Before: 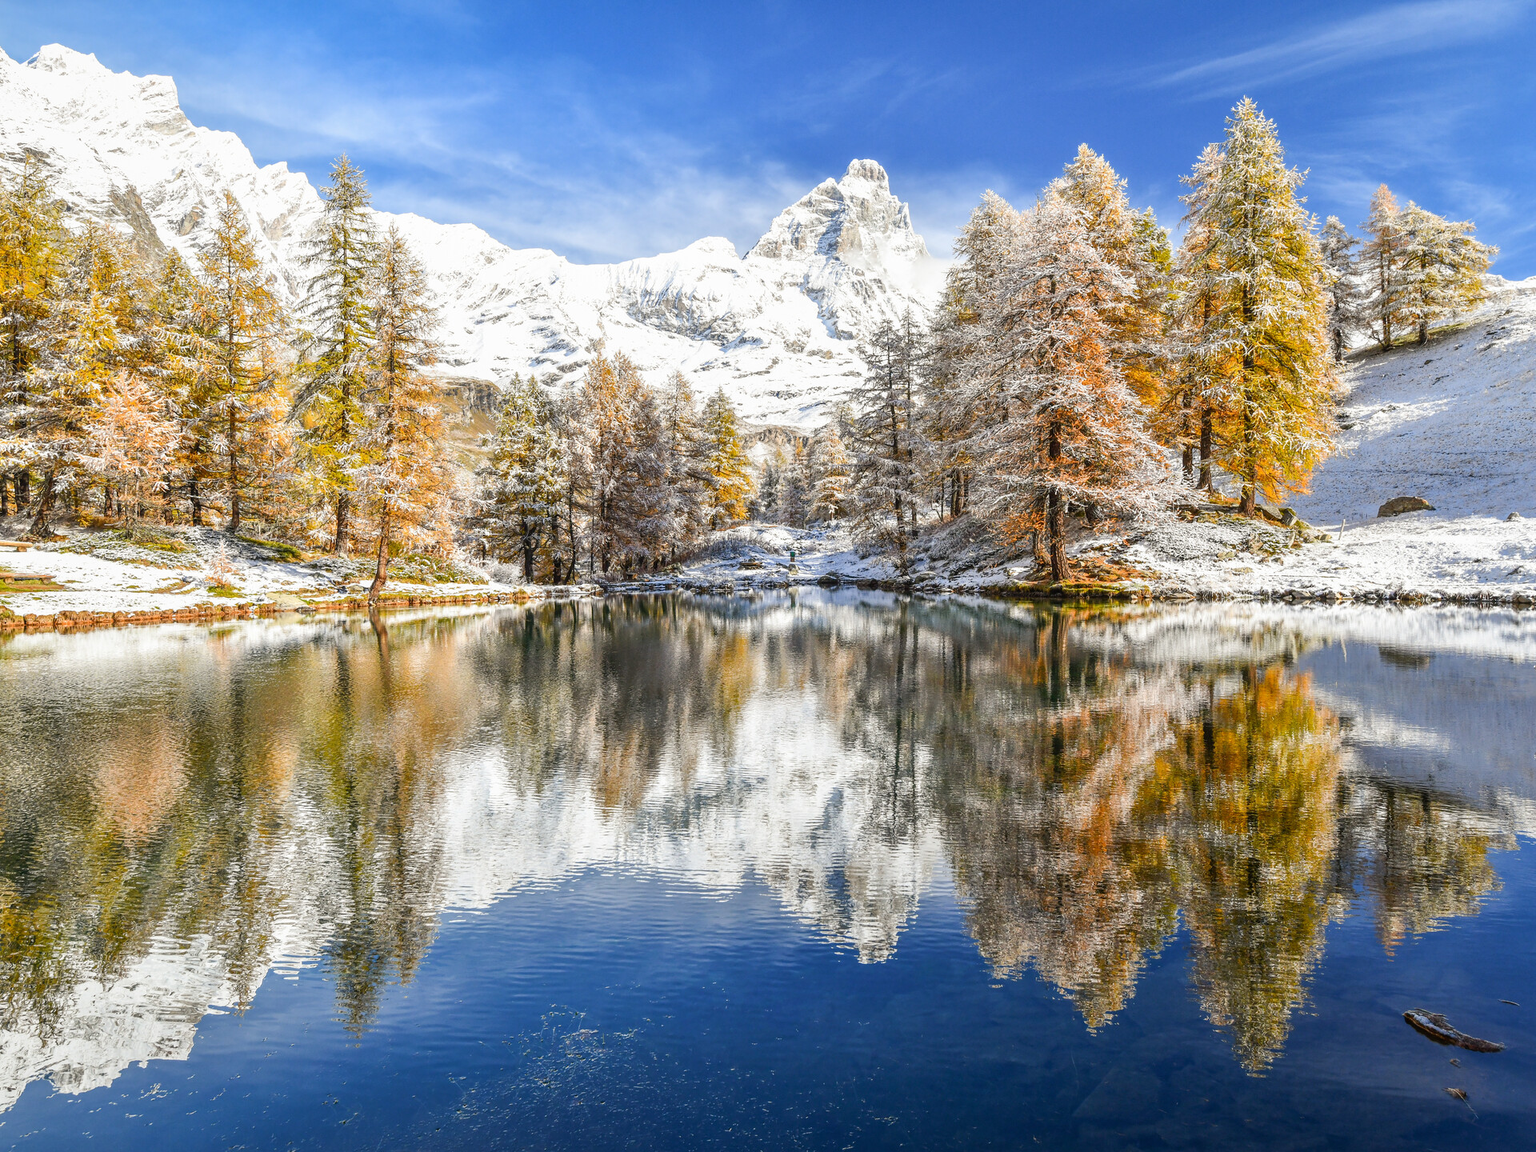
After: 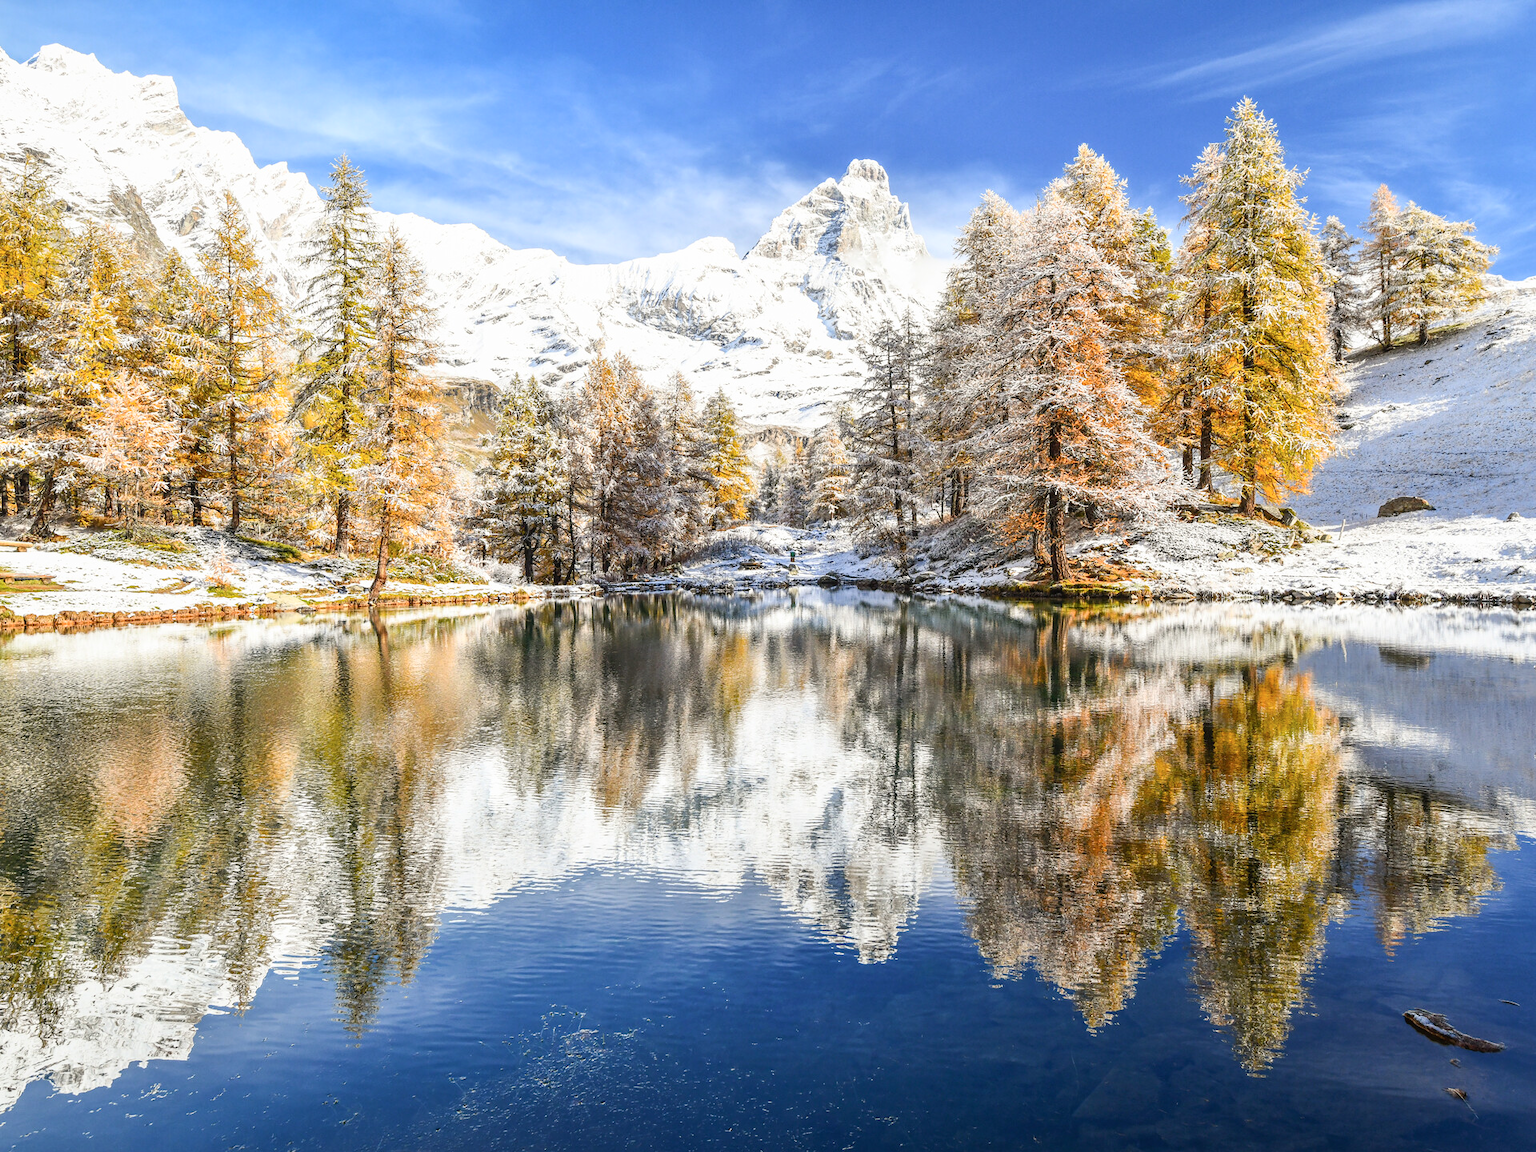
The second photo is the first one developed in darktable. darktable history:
tone curve: curves: ch0 [(0, 0) (0.003, 0.019) (0.011, 0.022) (0.025, 0.03) (0.044, 0.049) (0.069, 0.08) (0.1, 0.111) (0.136, 0.144) (0.177, 0.189) (0.224, 0.23) (0.277, 0.285) (0.335, 0.356) (0.399, 0.428) (0.468, 0.511) (0.543, 0.597) (0.623, 0.682) (0.709, 0.773) (0.801, 0.865) (0.898, 0.945) (1, 1)], color space Lab, independent channels, preserve colors none
